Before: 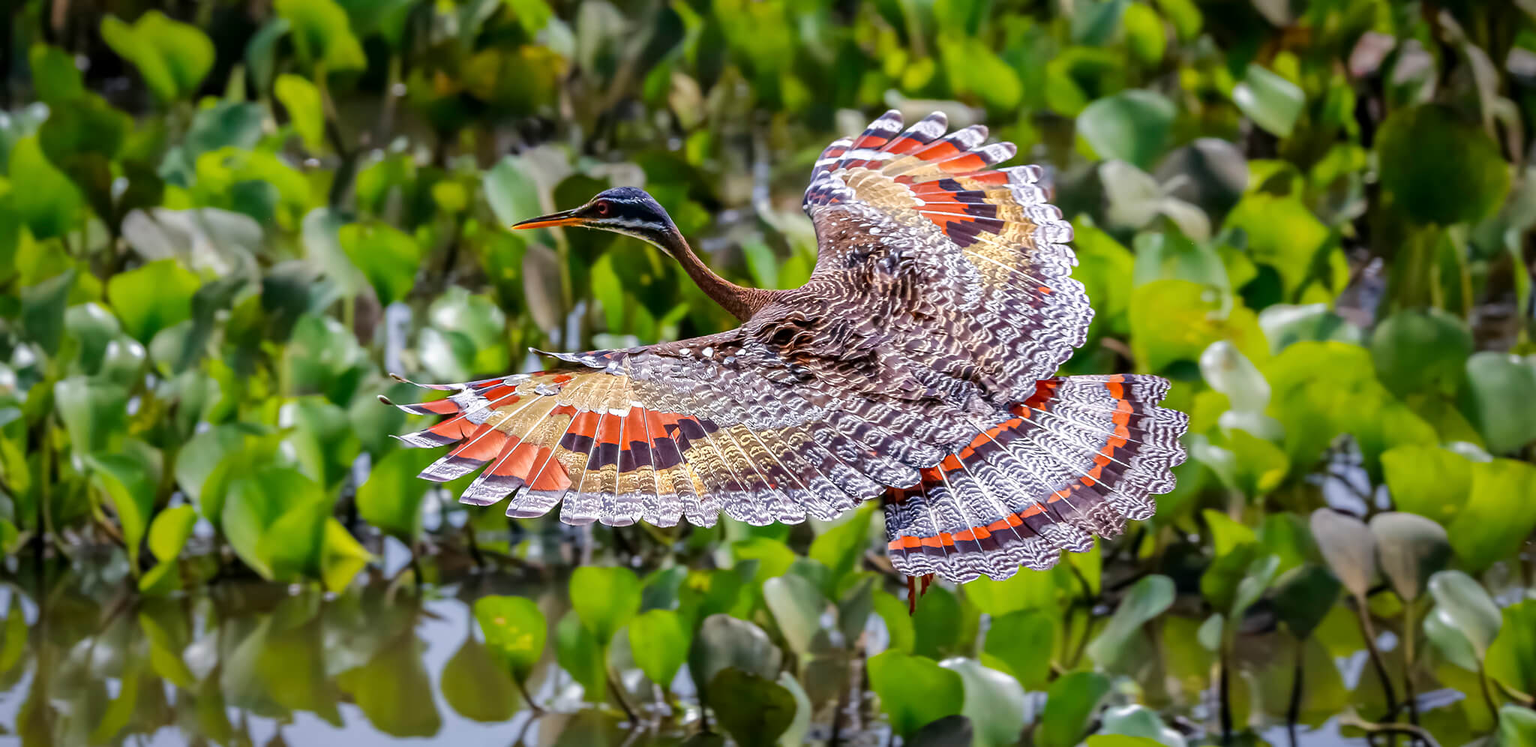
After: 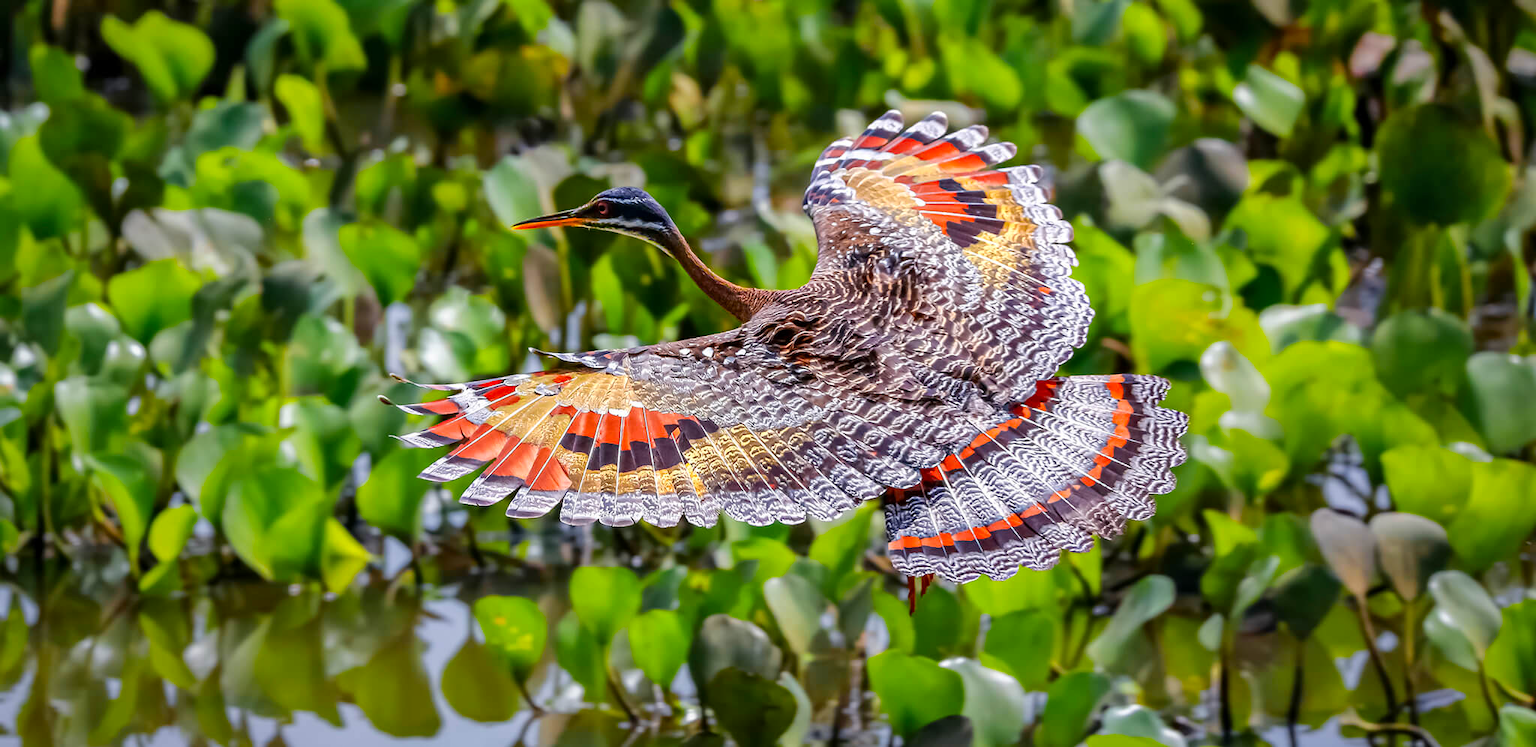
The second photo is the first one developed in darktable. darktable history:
shadows and highlights: shadows 35.46, highlights -34.86, soften with gaussian
color zones: curves: ch0 [(0.224, 0.526) (0.75, 0.5)]; ch1 [(0.055, 0.526) (0.224, 0.761) (0.377, 0.526) (0.75, 0.5)]
color calibration: illuminant same as pipeline (D50), adaptation none (bypass), x 0.333, y 0.333, temperature 5021.79 K
